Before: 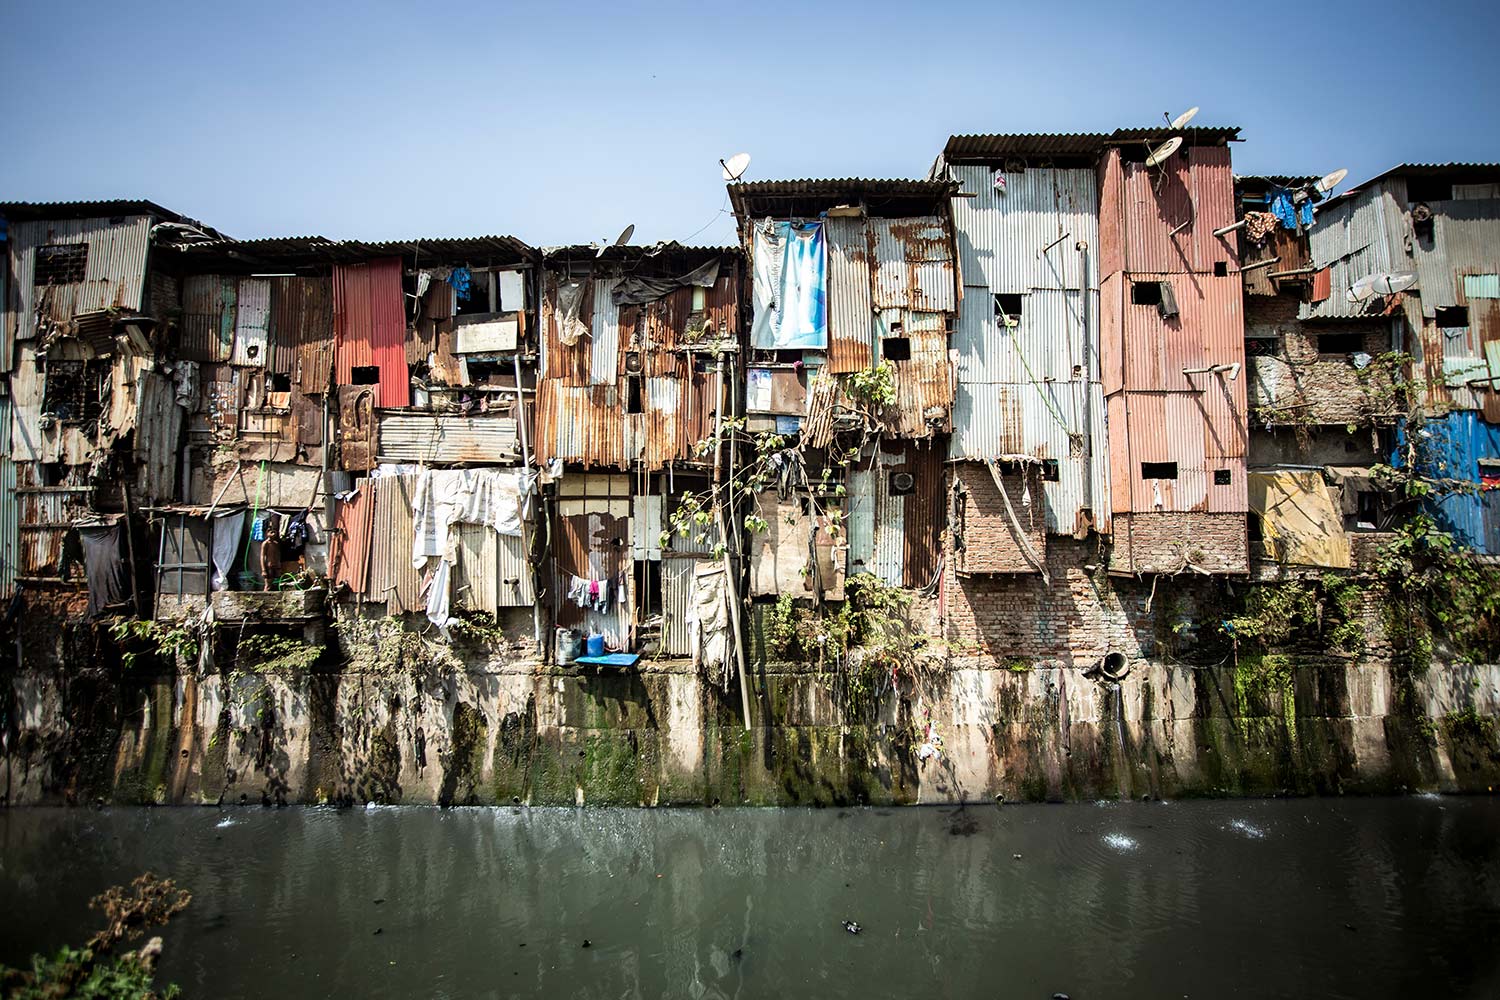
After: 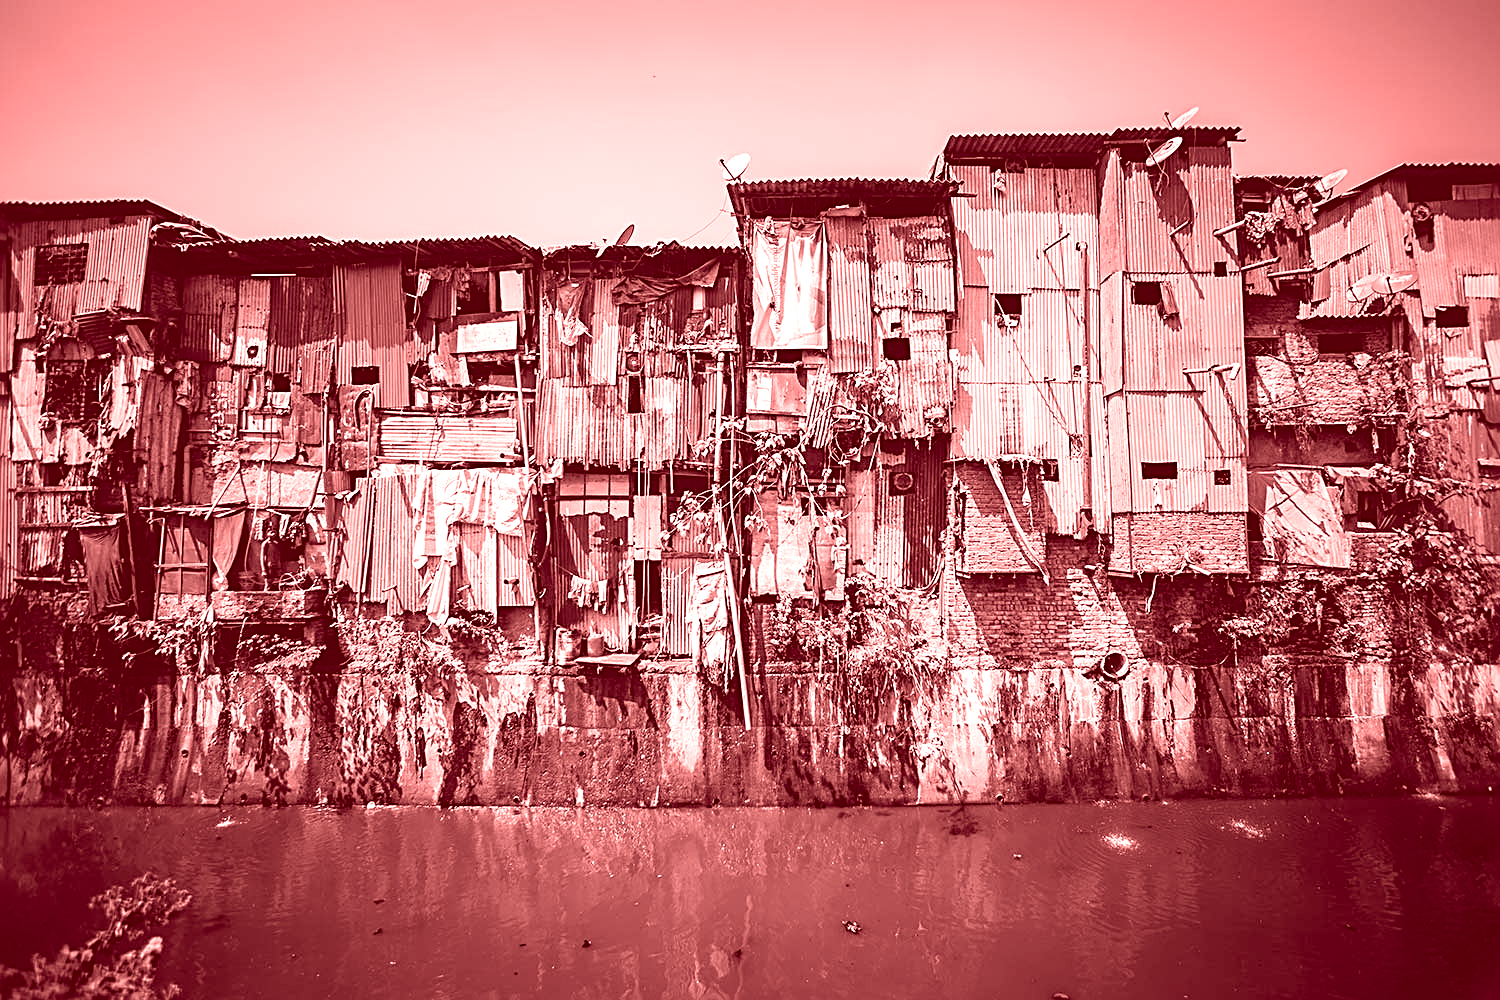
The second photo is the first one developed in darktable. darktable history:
colorize: saturation 60%, source mix 100%
sharpen: radius 2.531, amount 0.628
